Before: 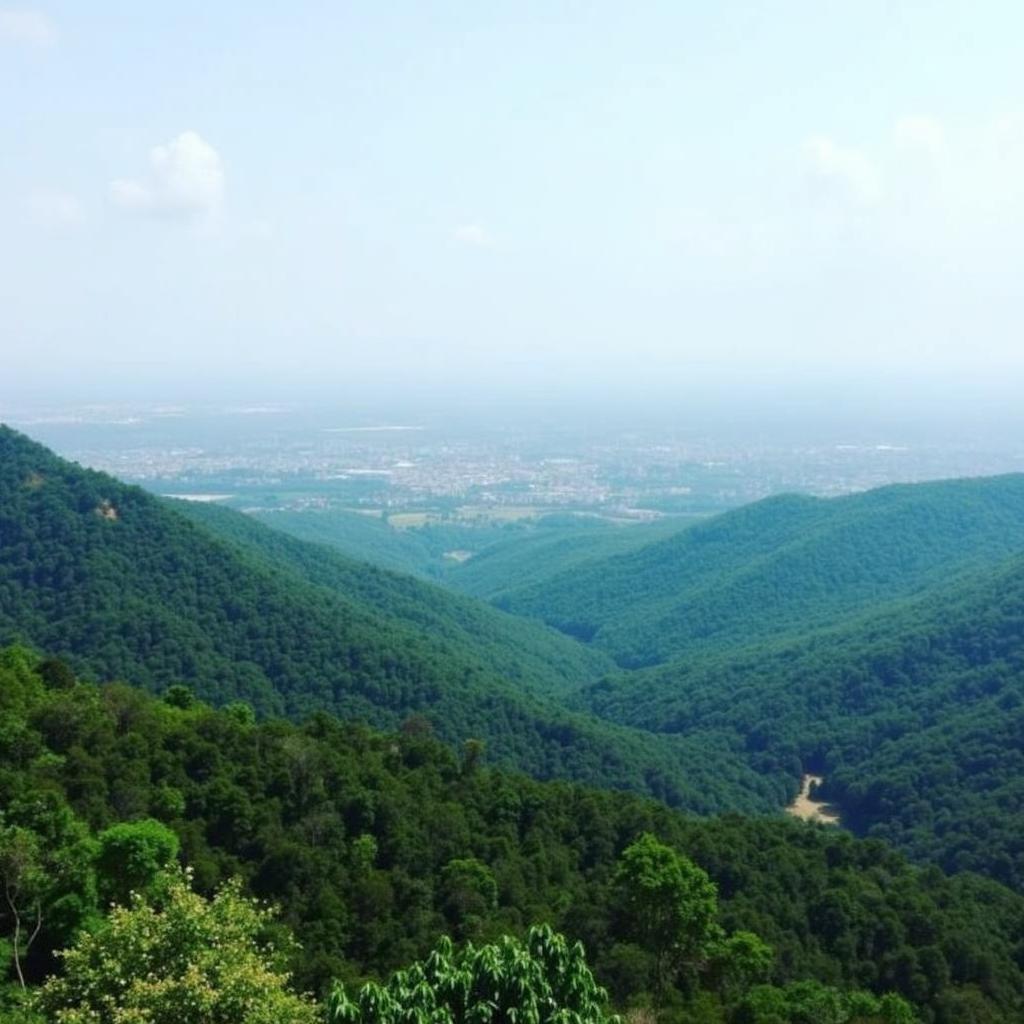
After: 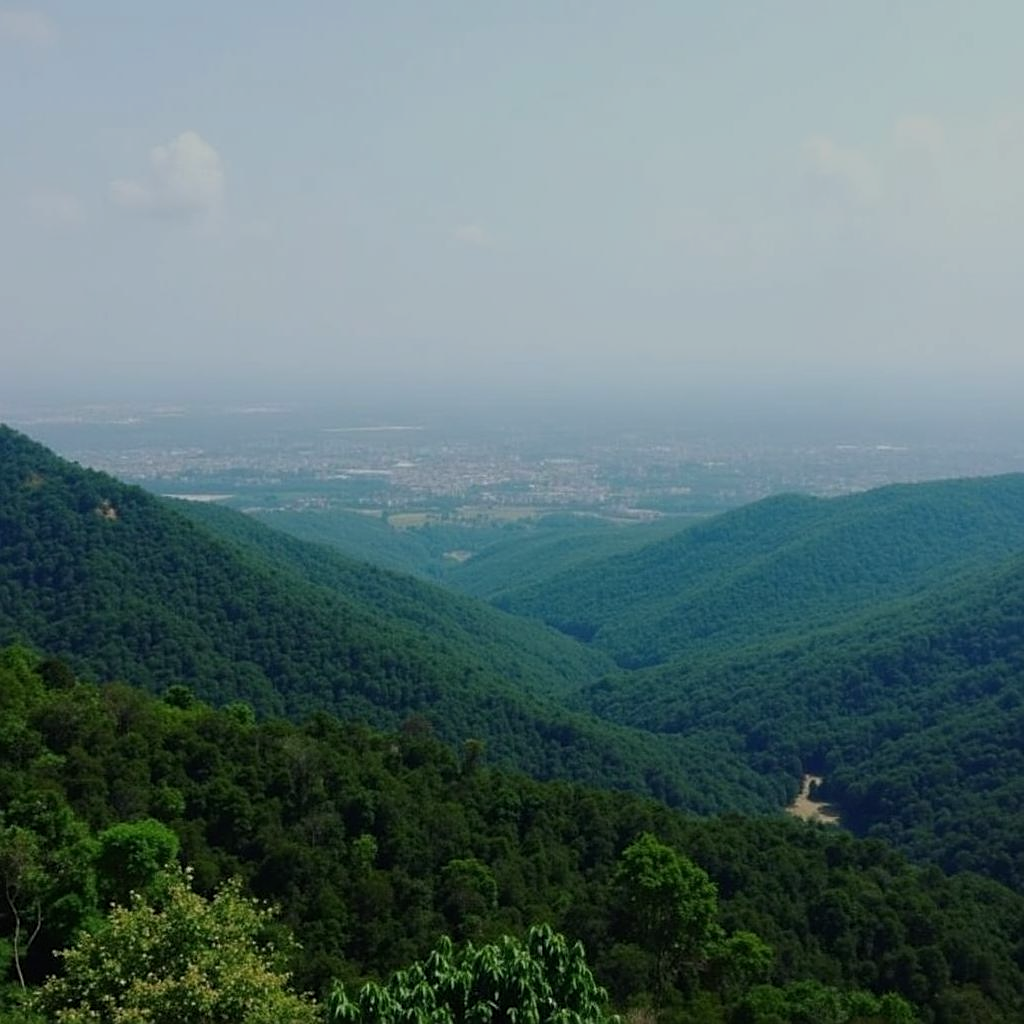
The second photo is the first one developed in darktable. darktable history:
exposure: exposure -0.917 EV, compensate exposure bias true, compensate highlight preservation false
sharpen: amount 0.496
